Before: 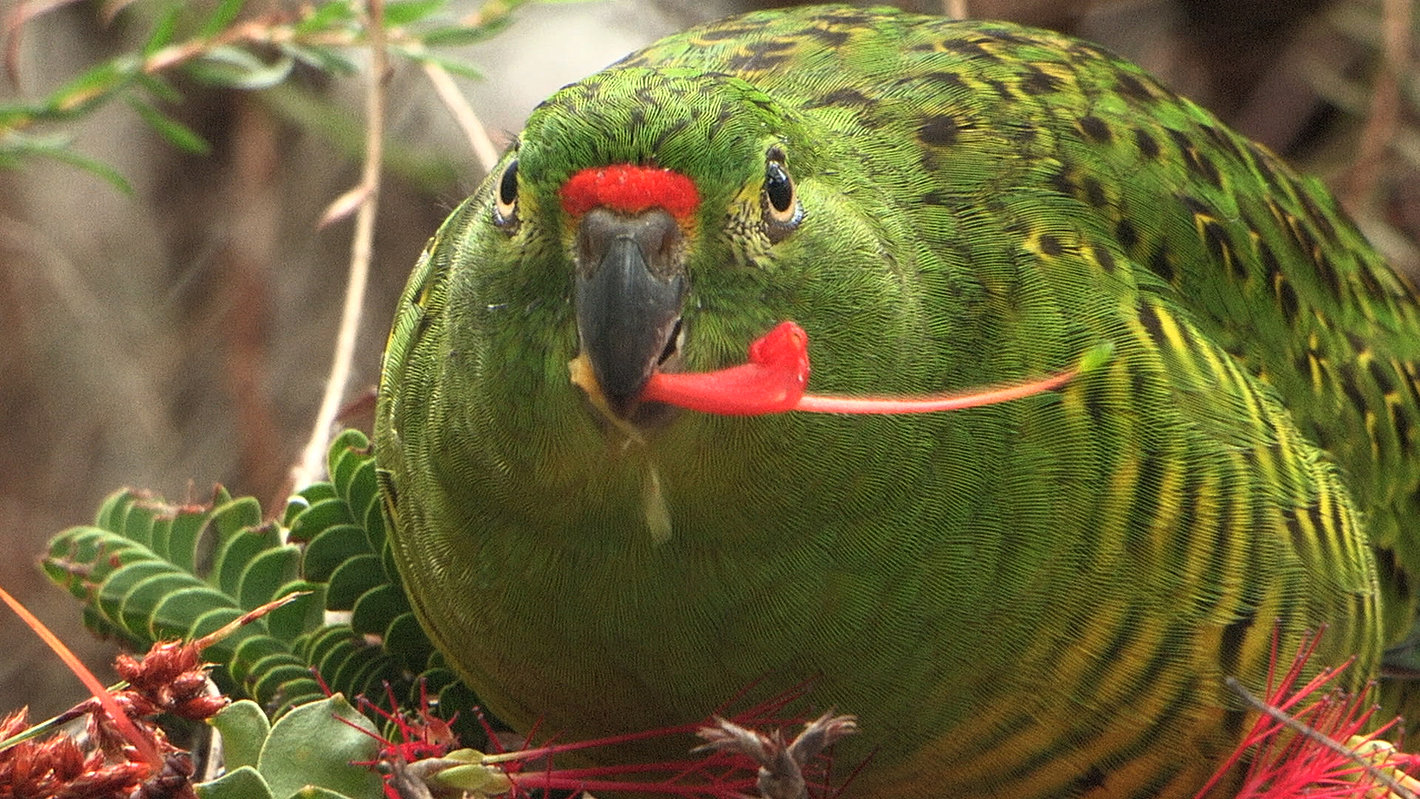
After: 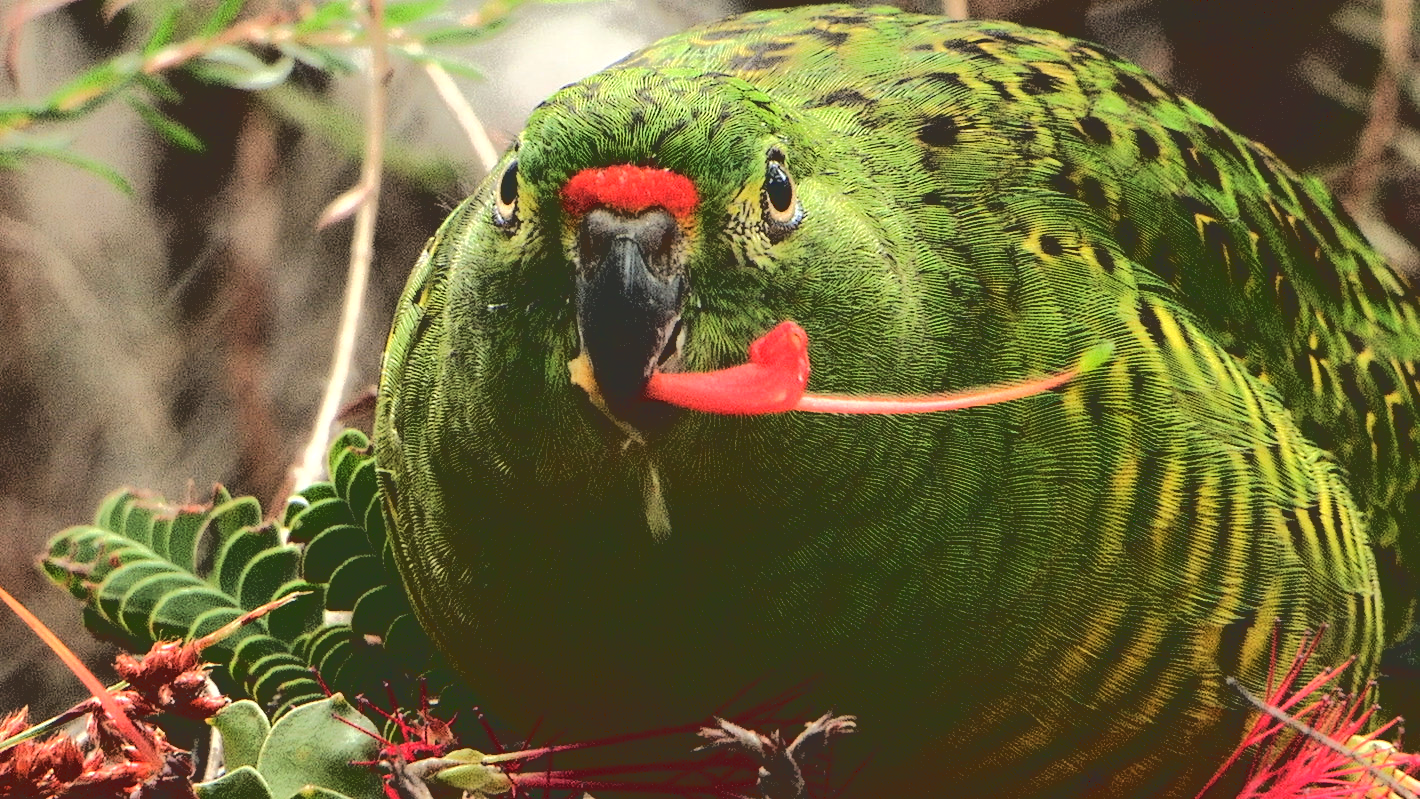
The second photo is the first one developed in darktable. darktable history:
base curve: curves: ch0 [(0.065, 0.026) (0.236, 0.358) (0.53, 0.546) (0.777, 0.841) (0.924, 0.992)], preserve colors average RGB
tone equalizer: on, module defaults
